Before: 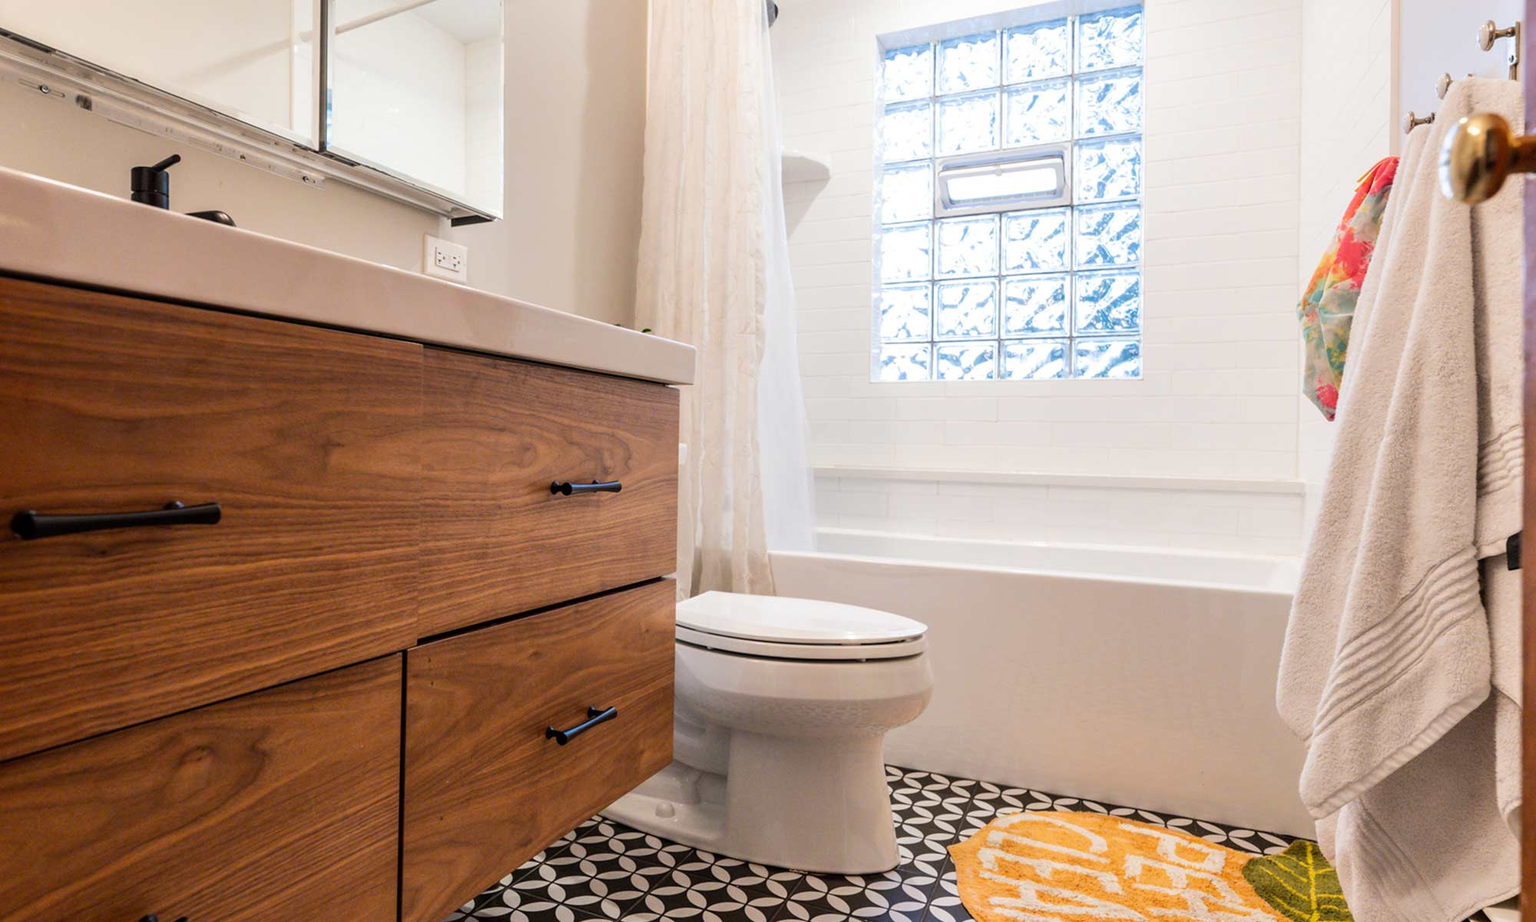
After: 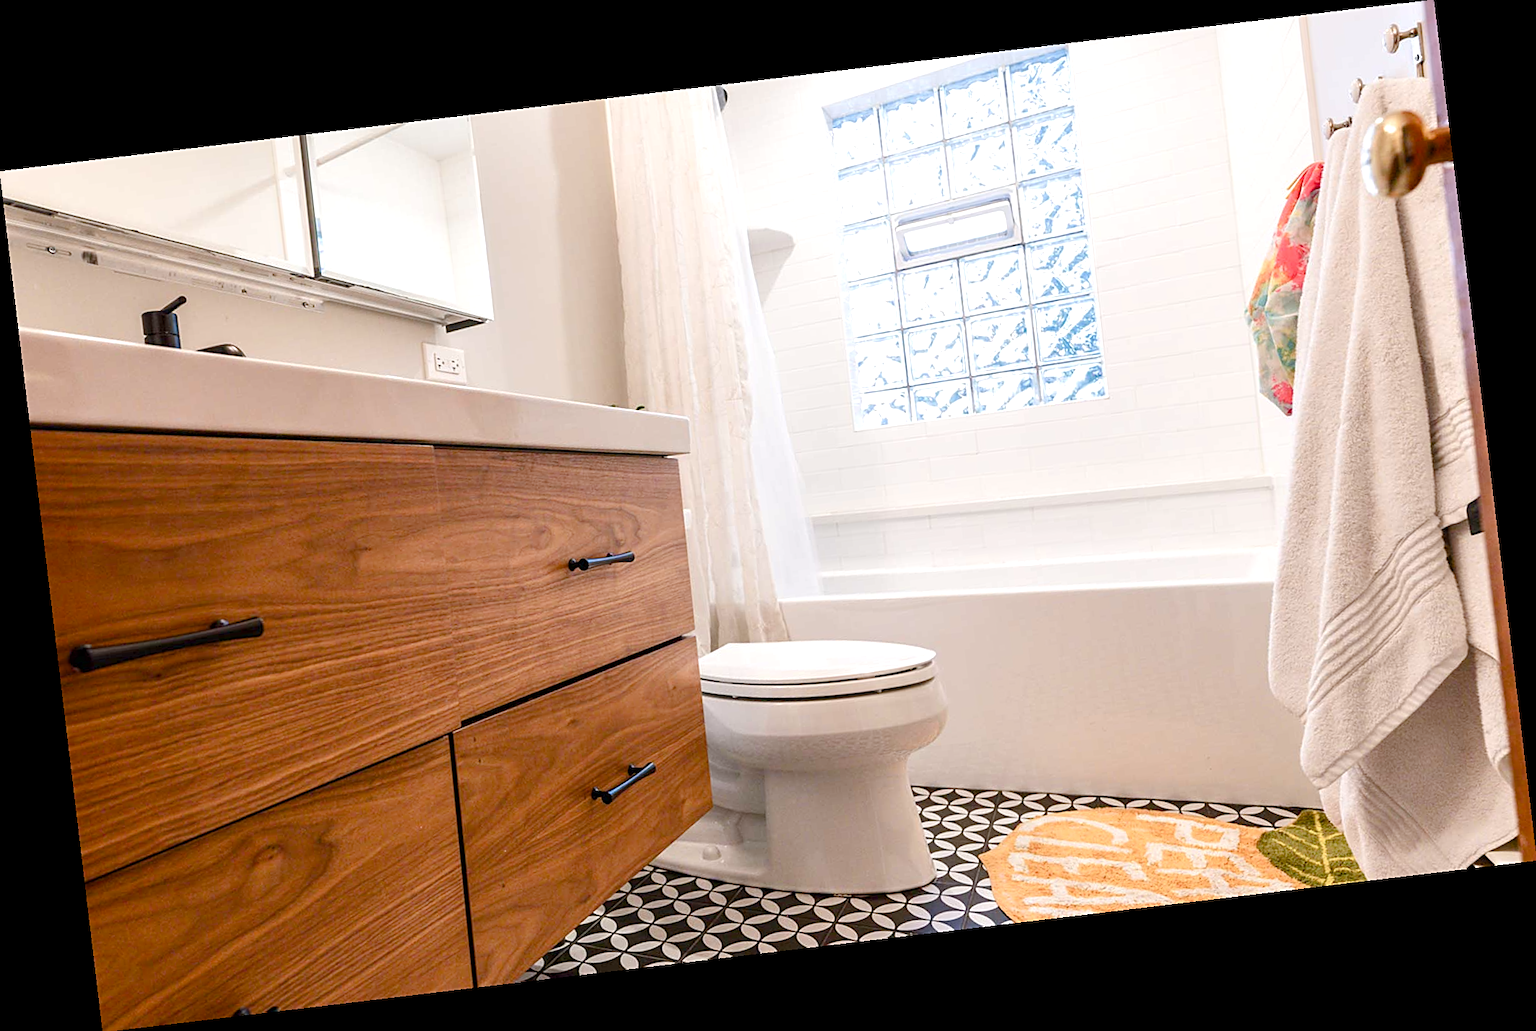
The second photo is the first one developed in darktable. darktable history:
rotate and perspective: rotation -6.83°, automatic cropping off
exposure: exposure 0.566 EV, compensate highlight preservation false
color balance rgb: shadows lift › chroma 1%, shadows lift › hue 113°, highlights gain › chroma 0.2%, highlights gain › hue 333°, perceptual saturation grading › global saturation 20%, perceptual saturation grading › highlights -50%, perceptual saturation grading › shadows 25%, contrast -10%
sharpen: on, module defaults
